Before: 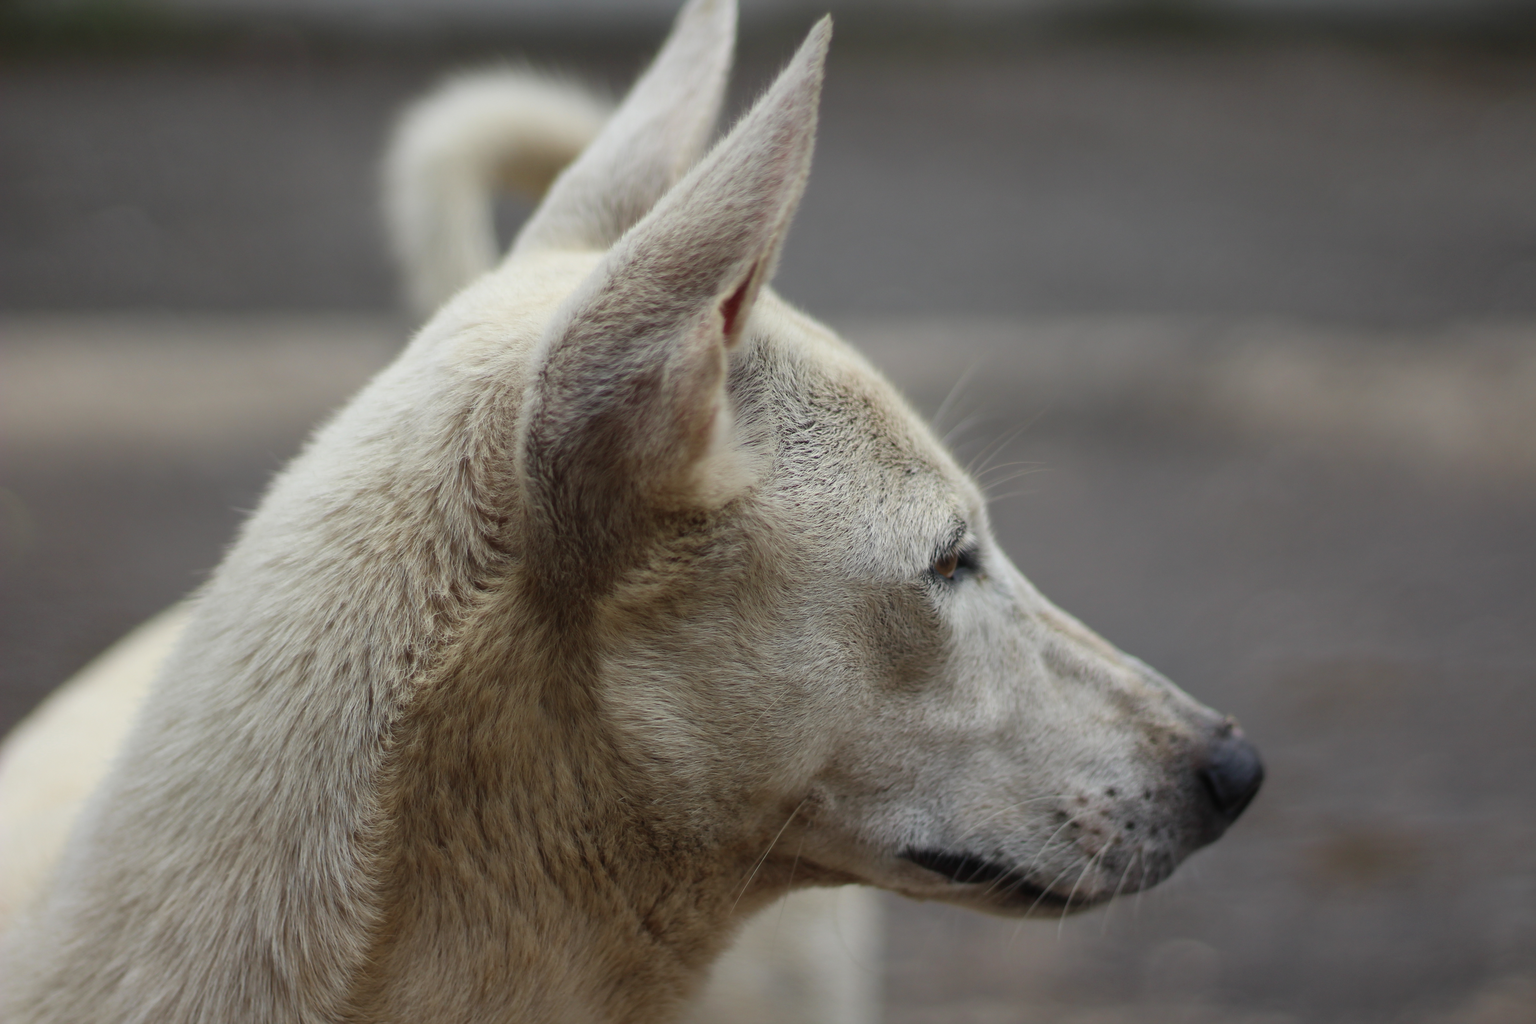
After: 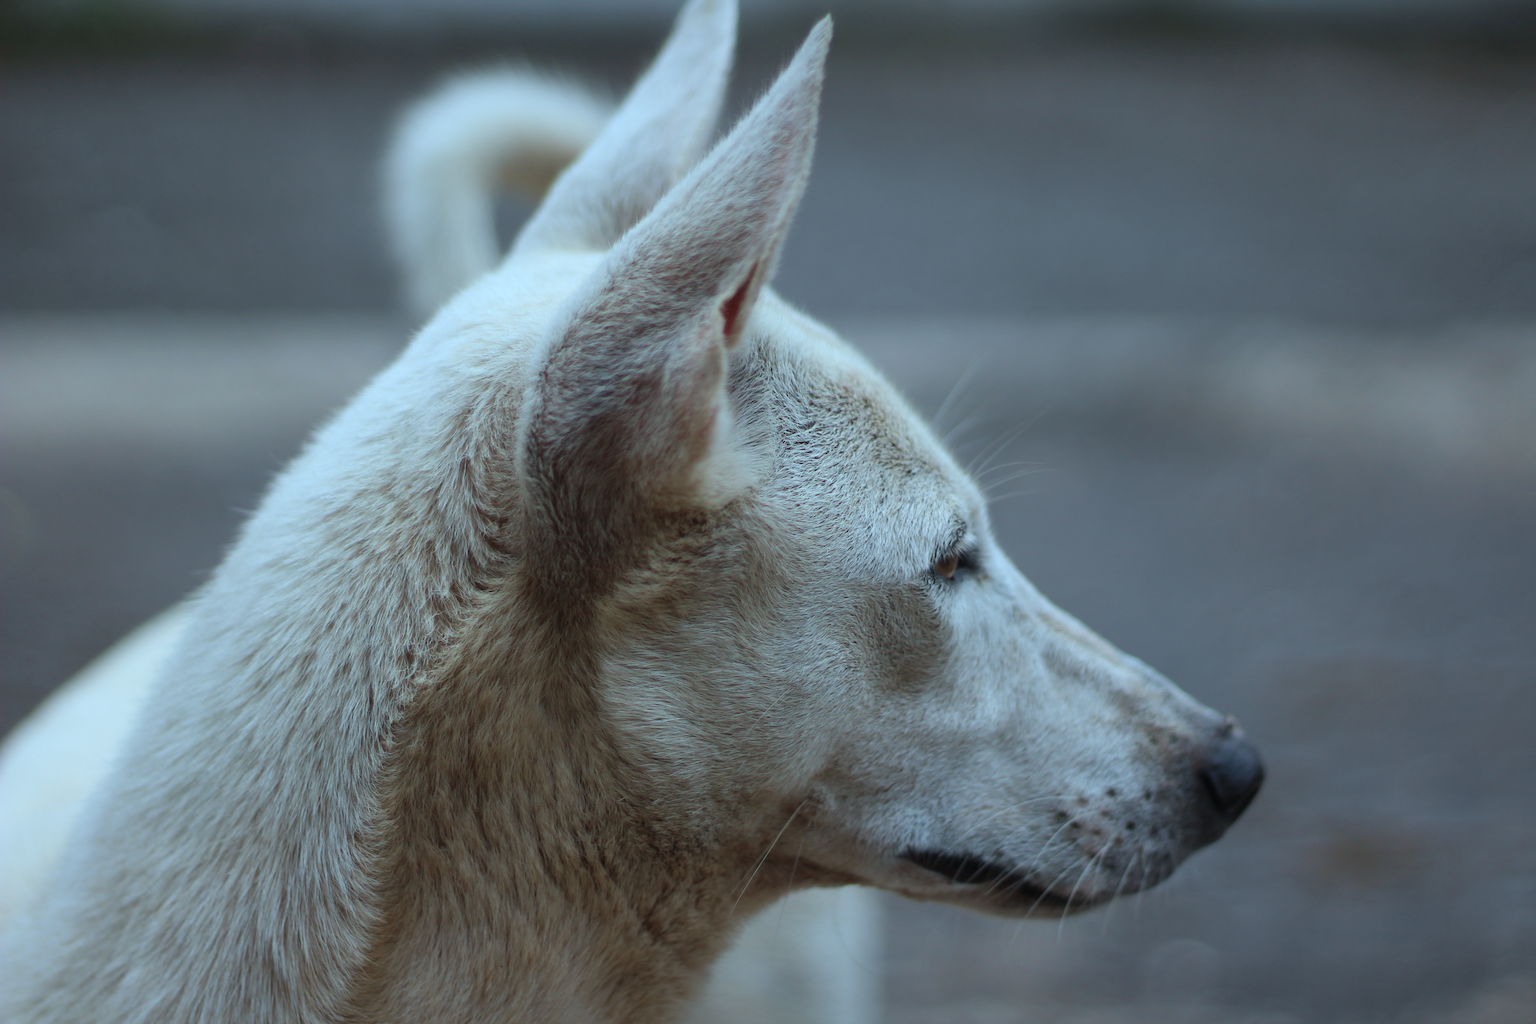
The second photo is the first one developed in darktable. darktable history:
color correction: highlights a* -9.88, highlights b* -21.63
